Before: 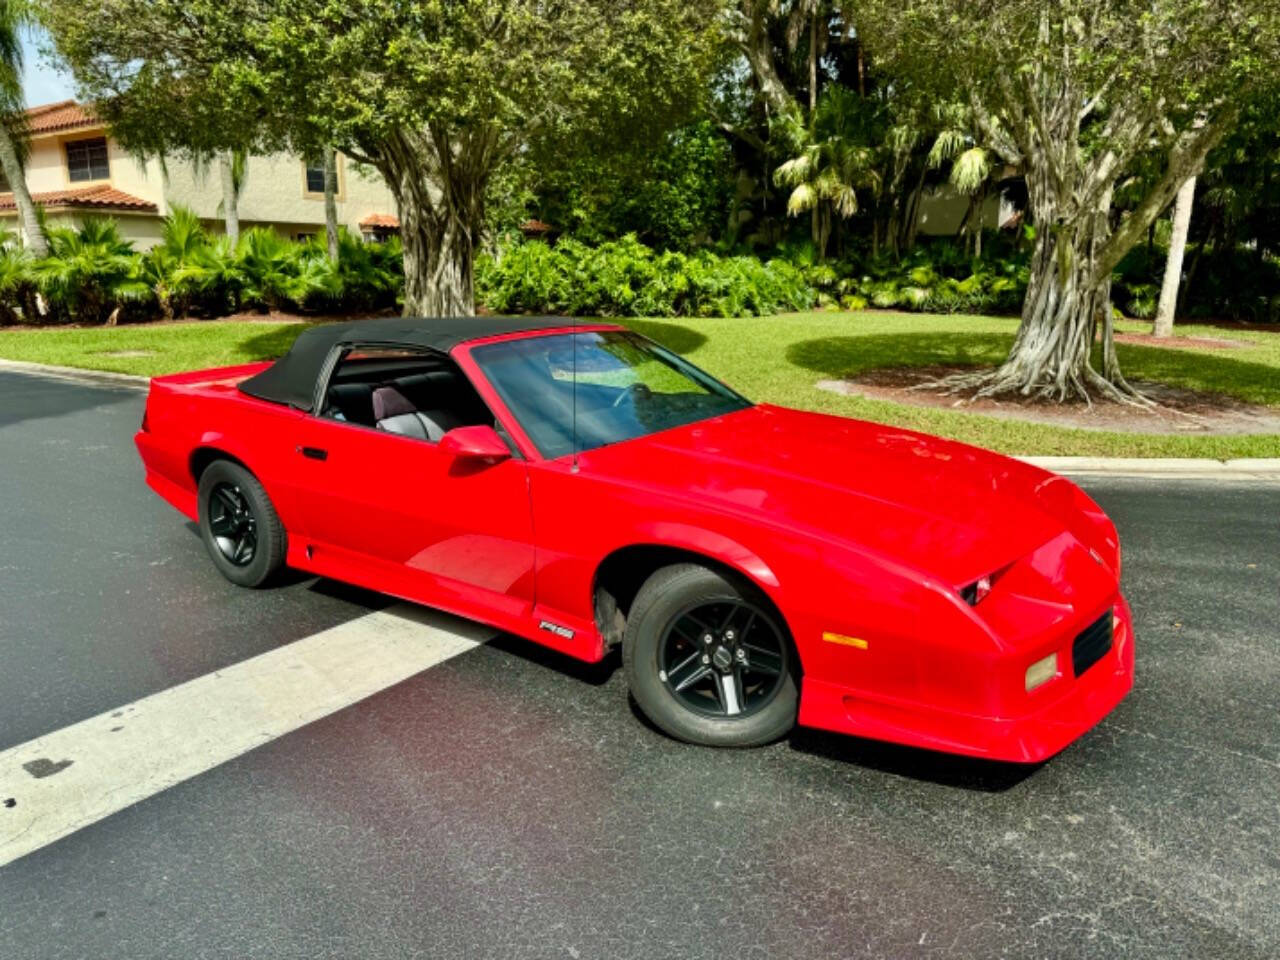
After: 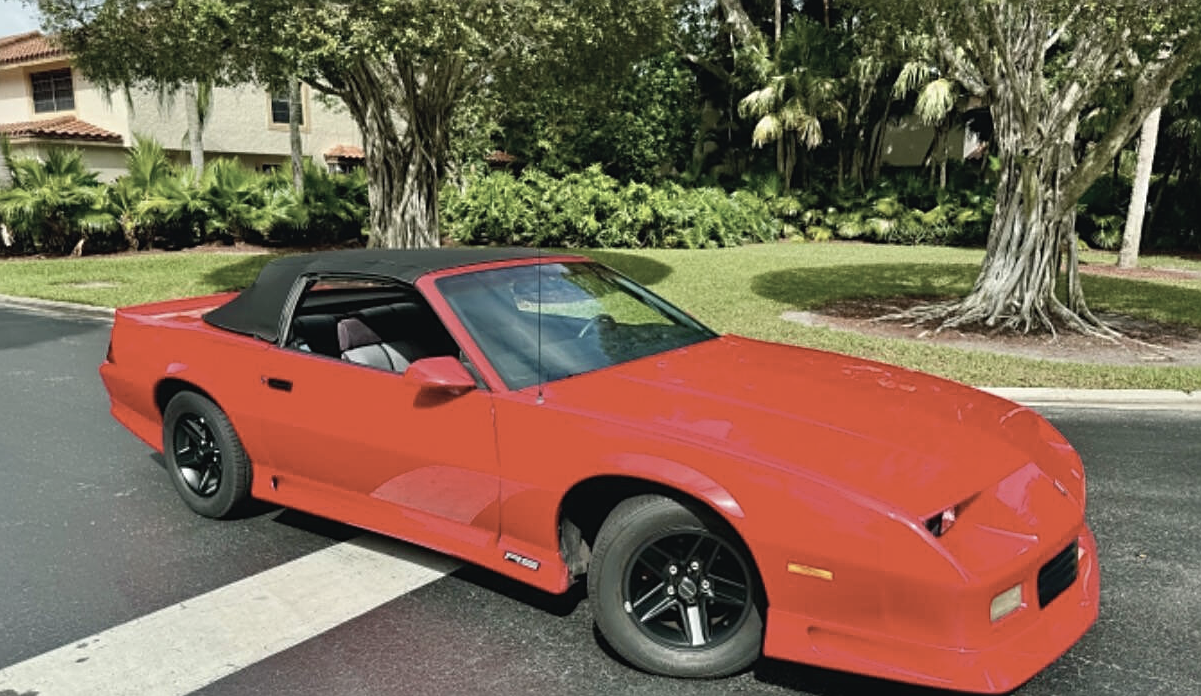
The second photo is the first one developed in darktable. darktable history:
sharpen: on, module defaults
contrast brightness saturation: contrast -0.05, saturation -0.41
color balance: mode lift, gamma, gain (sRGB), lift [1, 1, 1.022, 1.026]
crop: left 2.737%, top 7.287%, right 3.421%, bottom 20.179%
